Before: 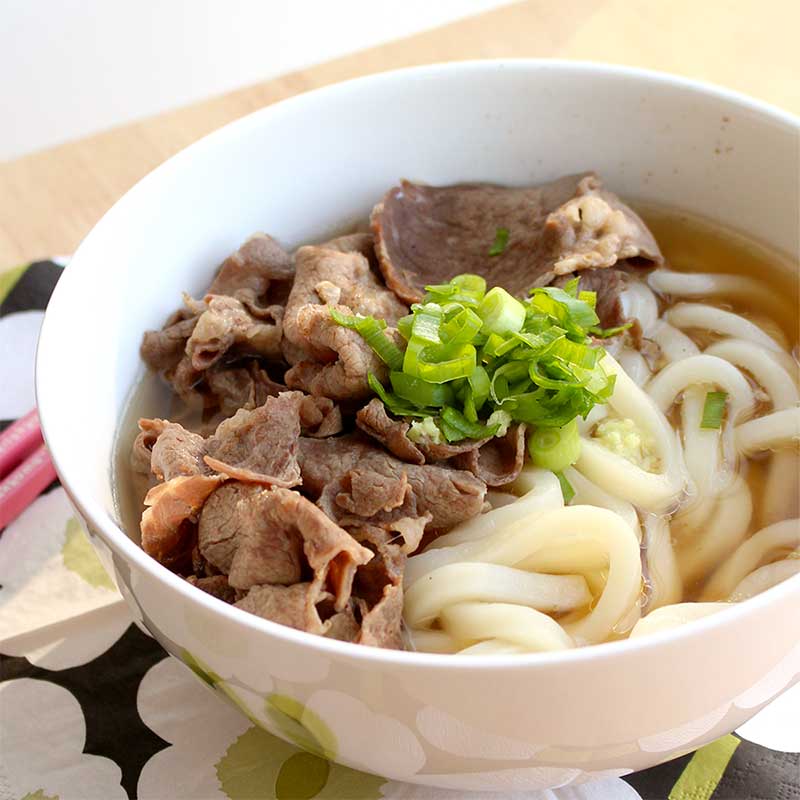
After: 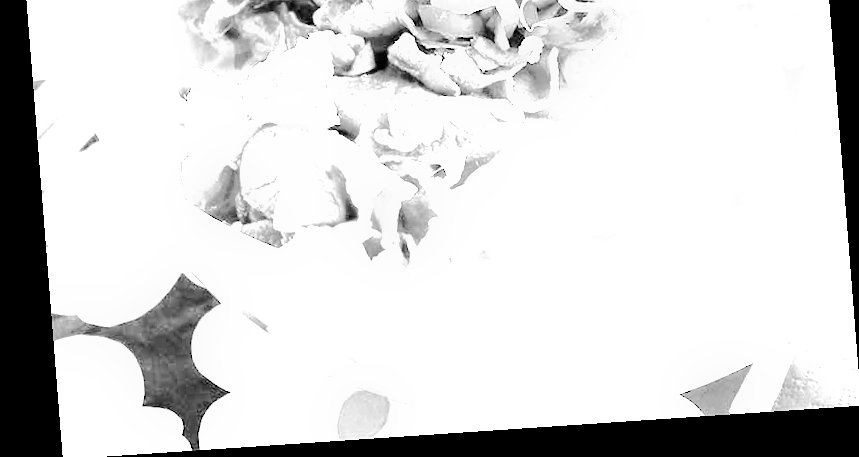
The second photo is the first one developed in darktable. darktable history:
monochrome: on, module defaults
white balance: red 8, blue 8
crop and rotate: top 46.237%
rotate and perspective: rotation -4.2°, shear 0.006, automatic cropping off
velvia: strength 40%
